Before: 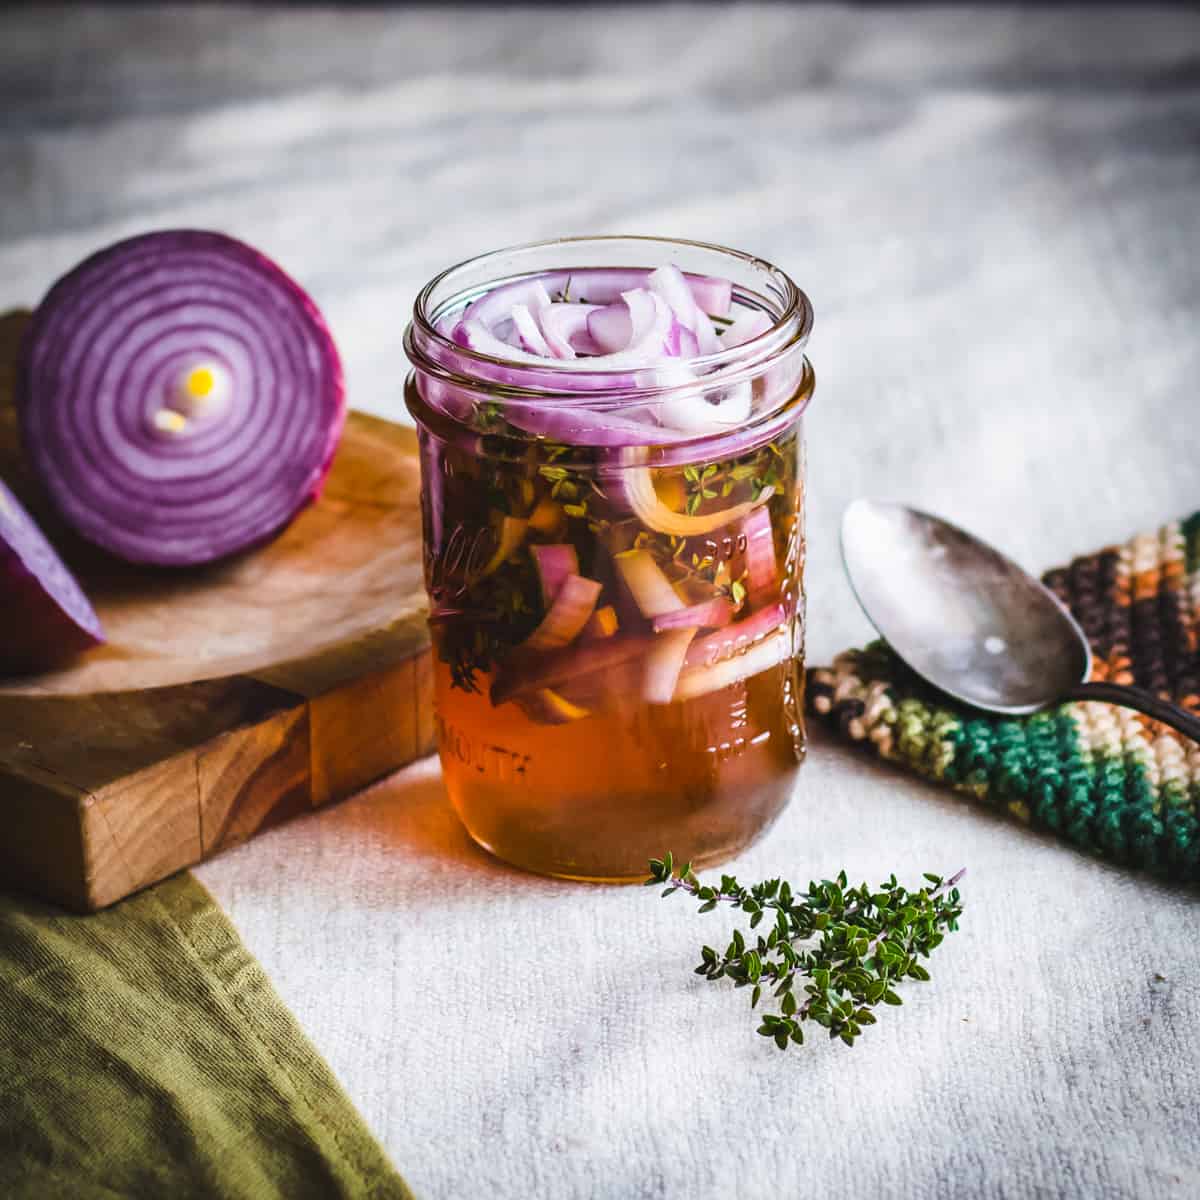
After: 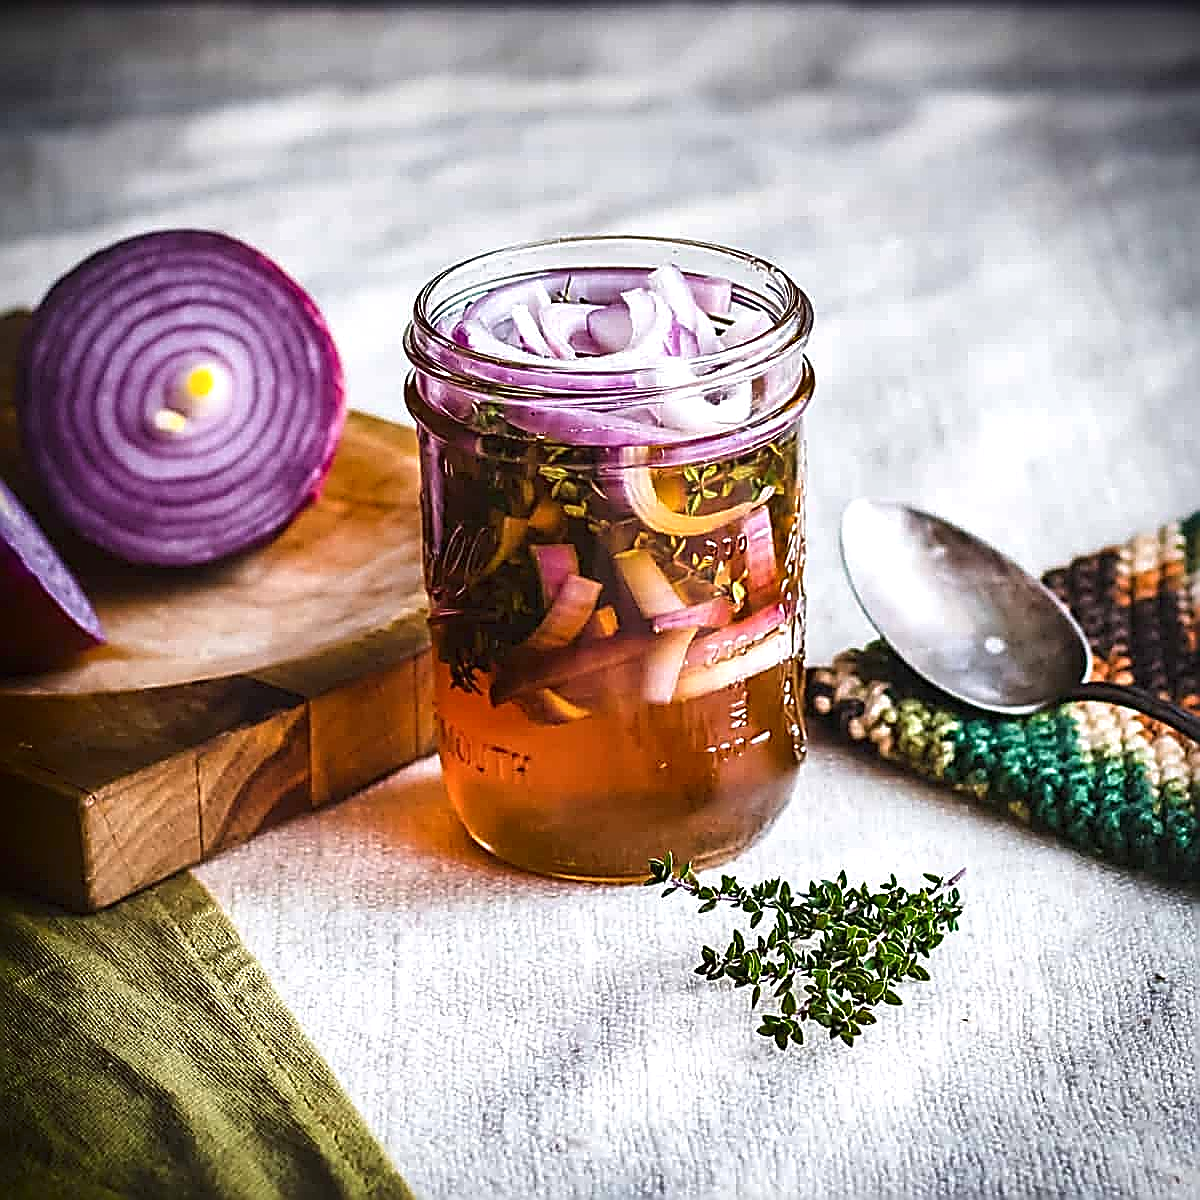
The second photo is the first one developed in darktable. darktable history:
sharpen: amount 1.995
tone equalizer: on, module defaults
shadows and highlights: shadows -86.8, highlights -35.26, soften with gaussian
local contrast: mode bilateral grid, contrast 21, coarseness 50, detail 128%, midtone range 0.2
exposure: exposure 0.201 EV, compensate highlight preservation false
